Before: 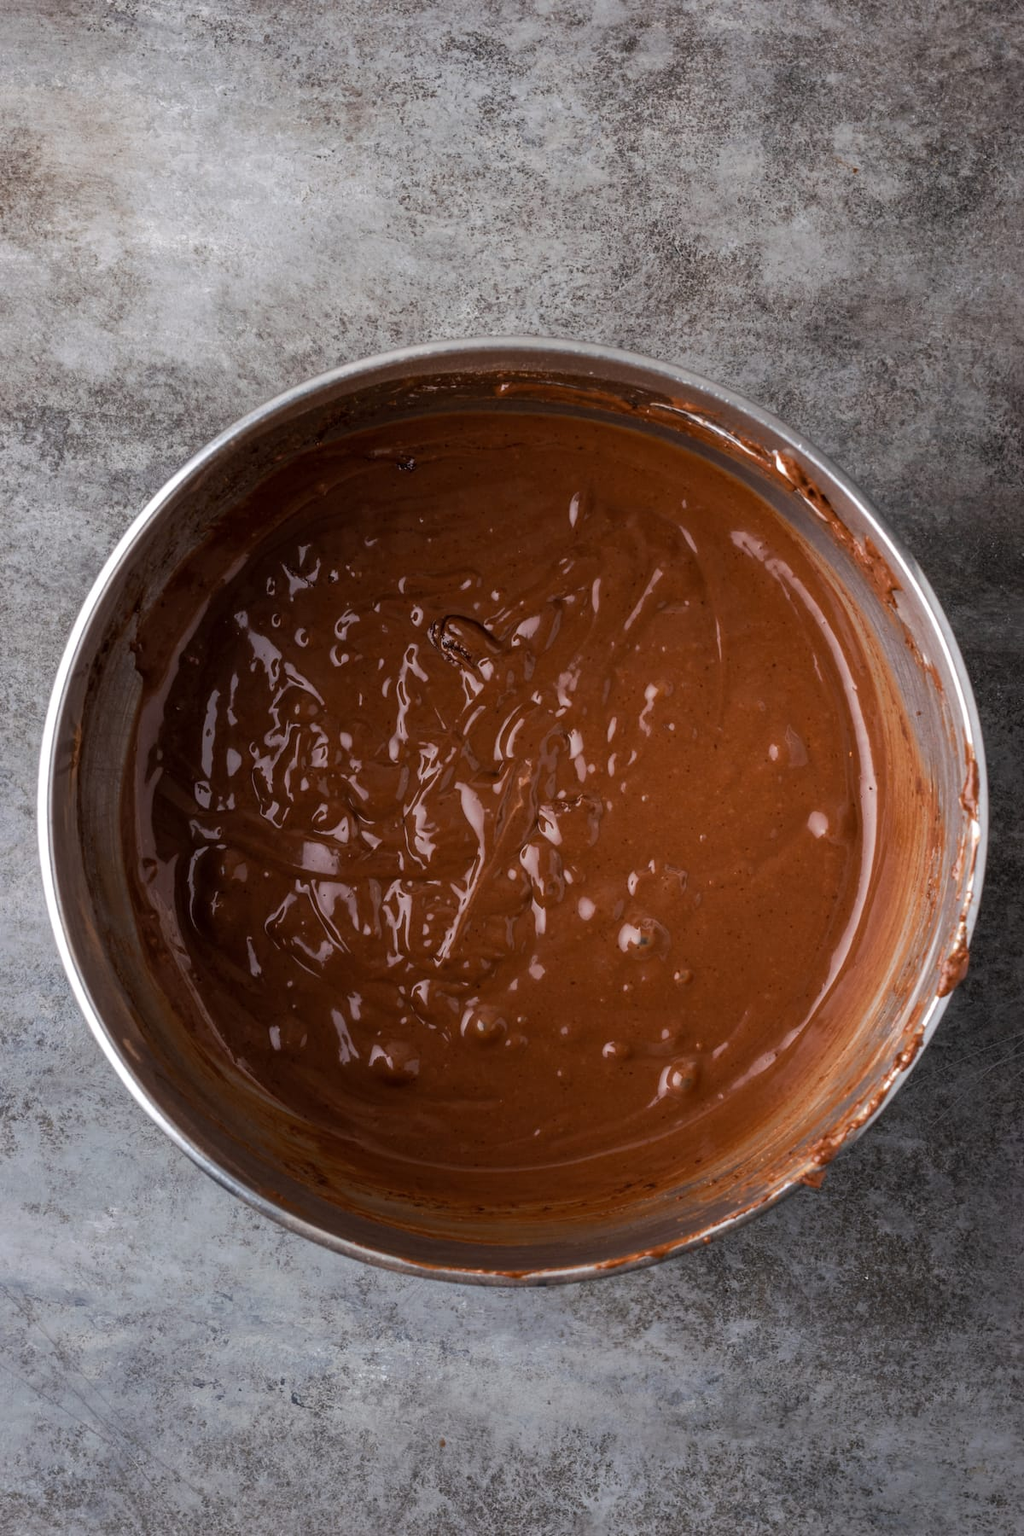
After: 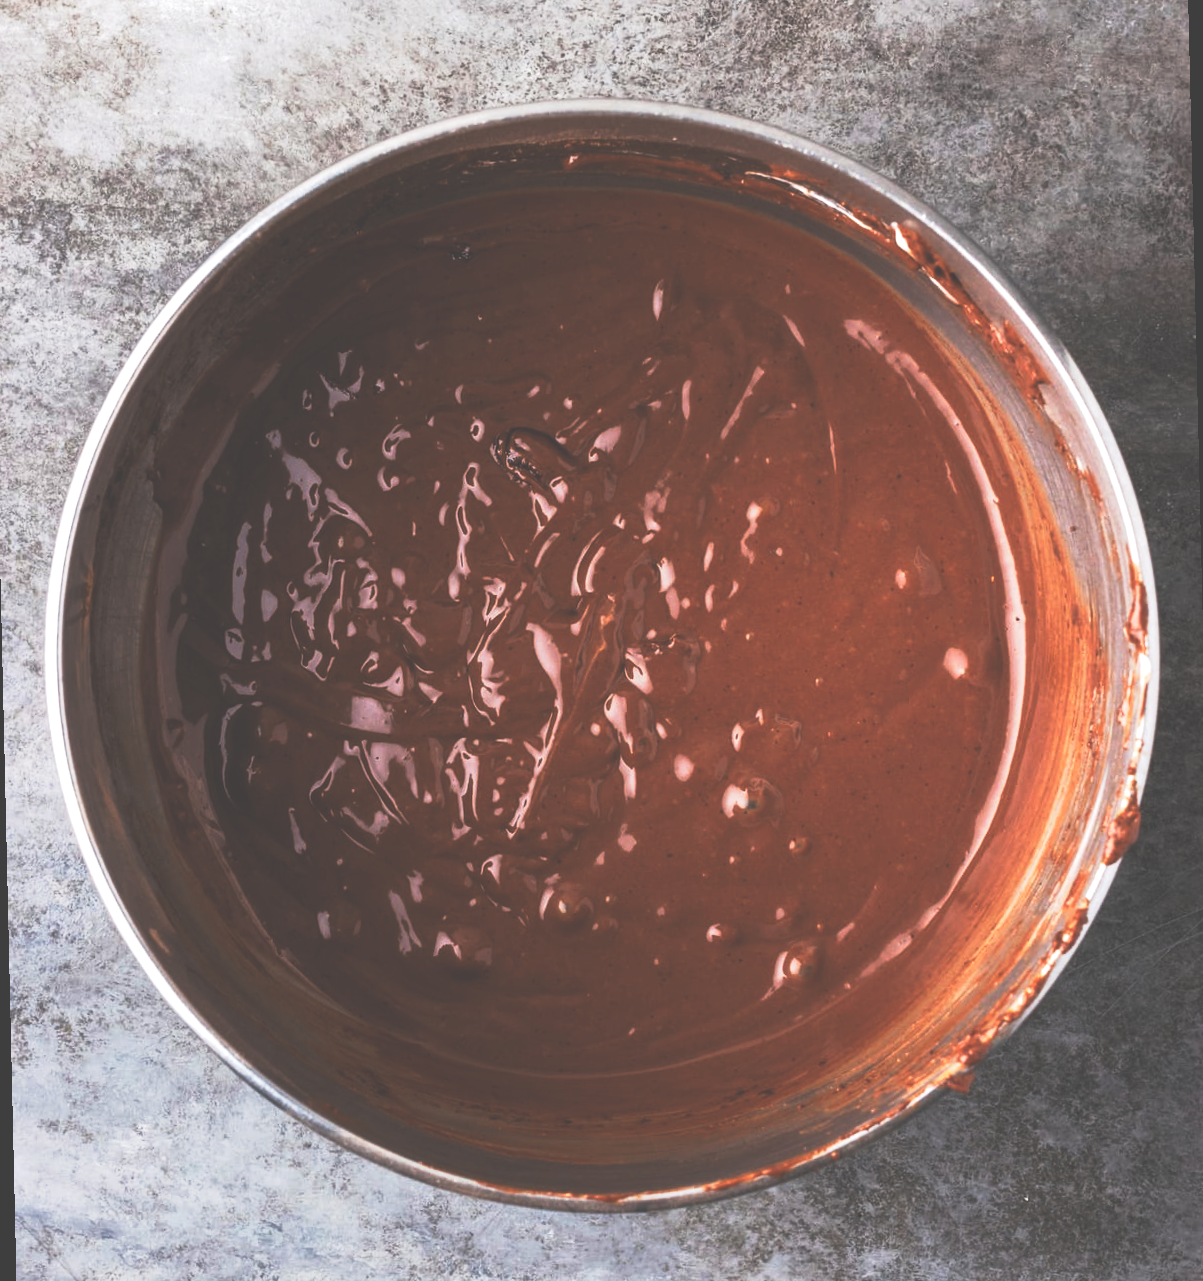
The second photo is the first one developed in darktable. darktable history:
exposure: black level correction -0.071, exposure 0.5 EV, compensate highlight preservation false
tone curve: curves: ch0 [(0, 0) (0.003, 0.007) (0.011, 0.01) (0.025, 0.016) (0.044, 0.025) (0.069, 0.036) (0.1, 0.052) (0.136, 0.073) (0.177, 0.103) (0.224, 0.135) (0.277, 0.177) (0.335, 0.233) (0.399, 0.303) (0.468, 0.376) (0.543, 0.469) (0.623, 0.581) (0.709, 0.723) (0.801, 0.863) (0.898, 0.938) (1, 1)], preserve colors none
crop: top 13.819%, bottom 11.169%
rotate and perspective: rotation -1.32°, lens shift (horizontal) -0.031, crop left 0.015, crop right 0.985, crop top 0.047, crop bottom 0.982
